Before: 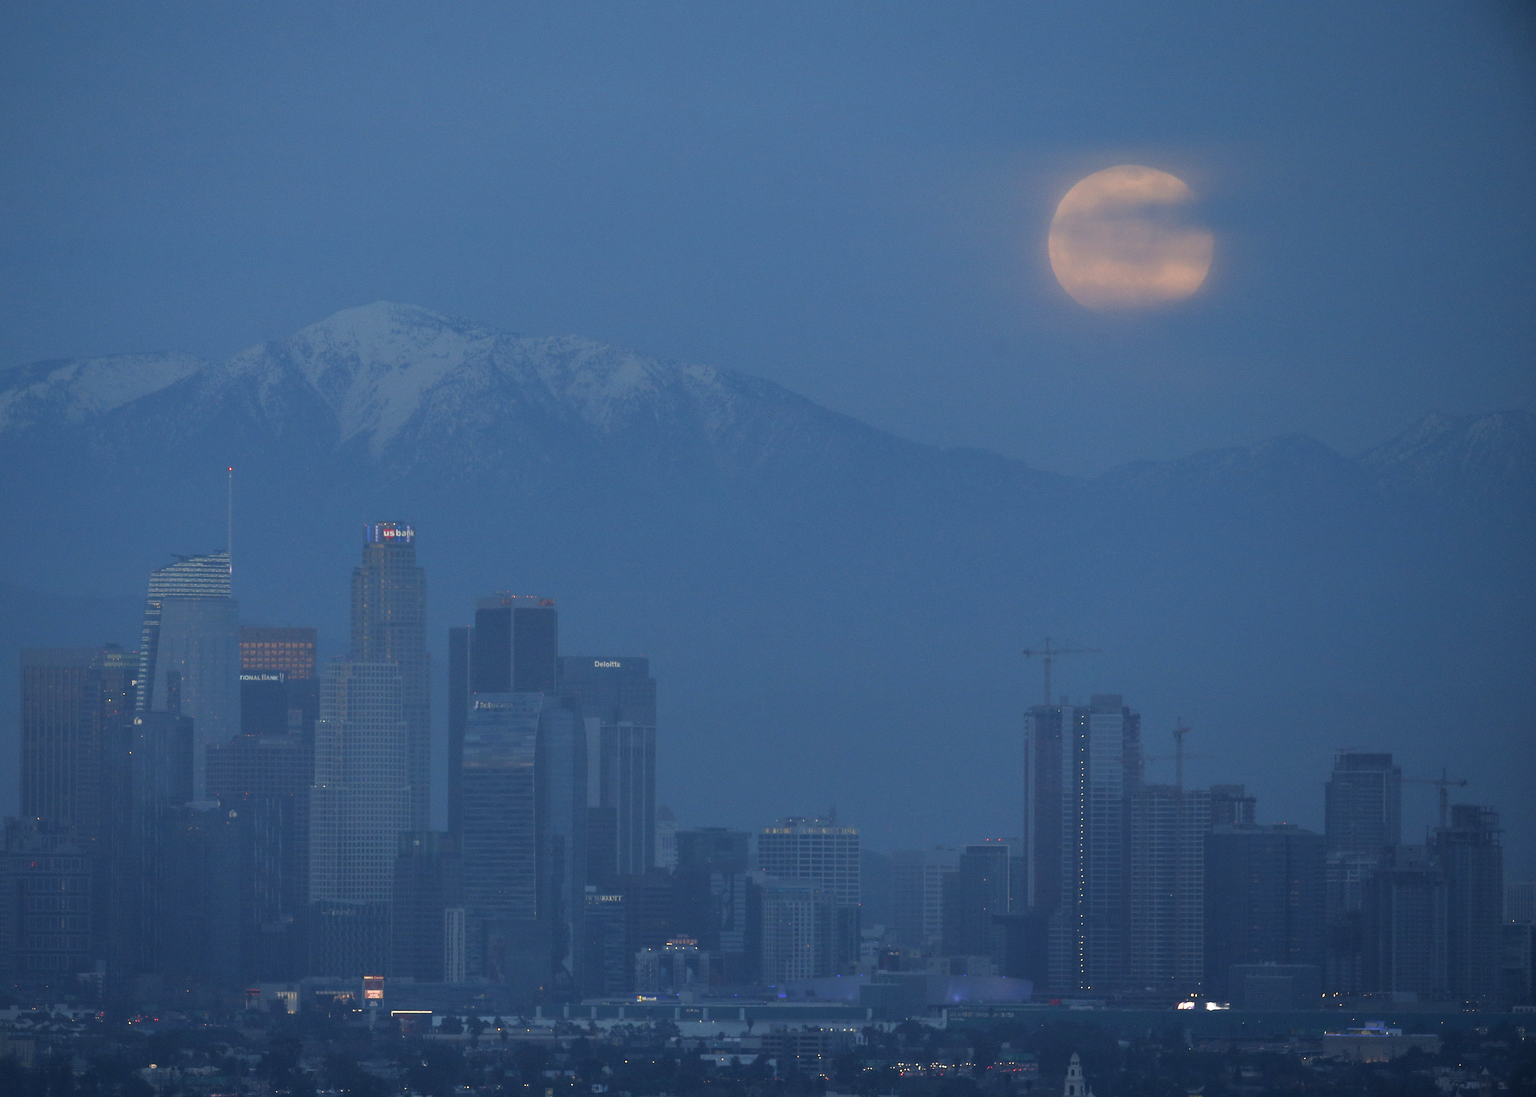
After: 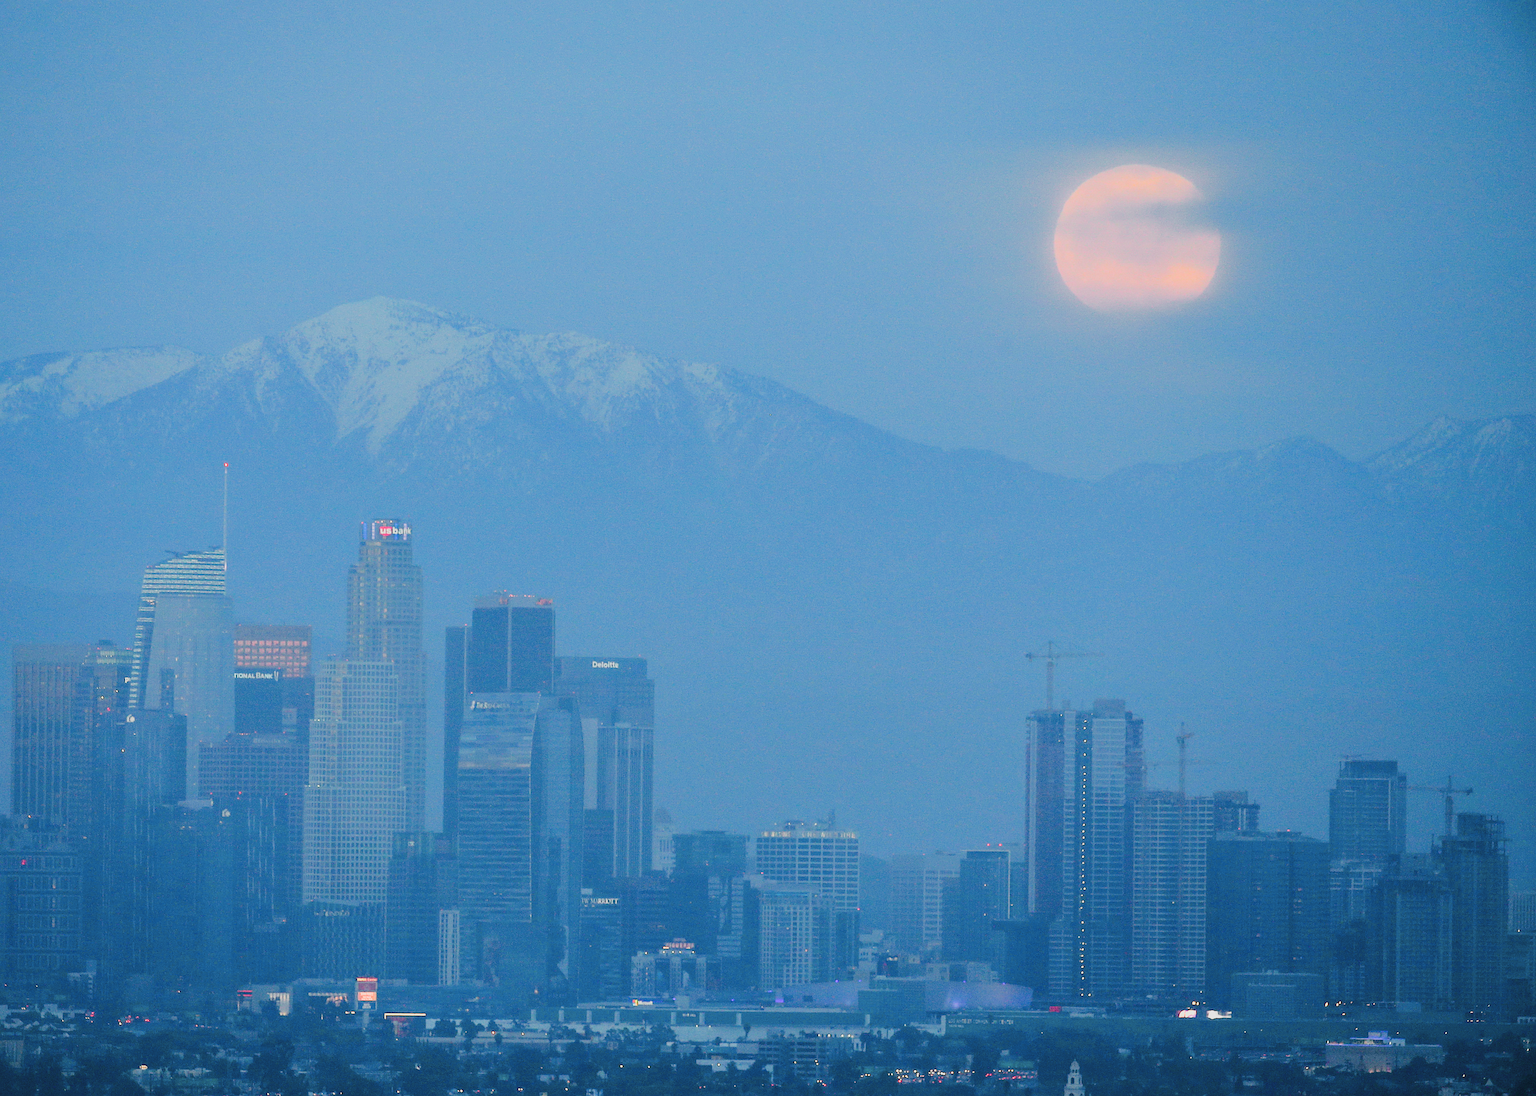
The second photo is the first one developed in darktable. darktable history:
sharpen: on, module defaults
exposure: black level correction 0, exposure 1.441 EV, compensate highlight preservation false
color balance rgb: perceptual saturation grading › global saturation 14.431%, perceptual saturation grading › highlights -25.48%, perceptual saturation grading › shadows 29.381%
crop and rotate: angle -0.418°
filmic rgb: black relative exposure -6.71 EV, white relative exposure 4.56 EV, threshold 3.06 EV, hardness 3.25, enable highlight reconstruction true
tone curve: curves: ch0 [(0, 0.018) (0.036, 0.038) (0.15, 0.131) (0.27, 0.247) (0.528, 0.554) (0.761, 0.761) (1, 0.919)]; ch1 [(0, 0) (0.179, 0.173) (0.322, 0.32) (0.429, 0.431) (0.502, 0.5) (0.519, 0.522) (0.562, 0.588) (0.625, 0.67) (0.711, 0.745) (1, 1)]; ch2 [(0, 0) (0.29, 0.295) (0.404, 0.436) (0.497, 0.499) (0.521, 0.523) (0.561, 0.605) (0.657, 0.655) (0.712, 0.764) (1, 1)], color space Lab, independent channels, preserve colors none
